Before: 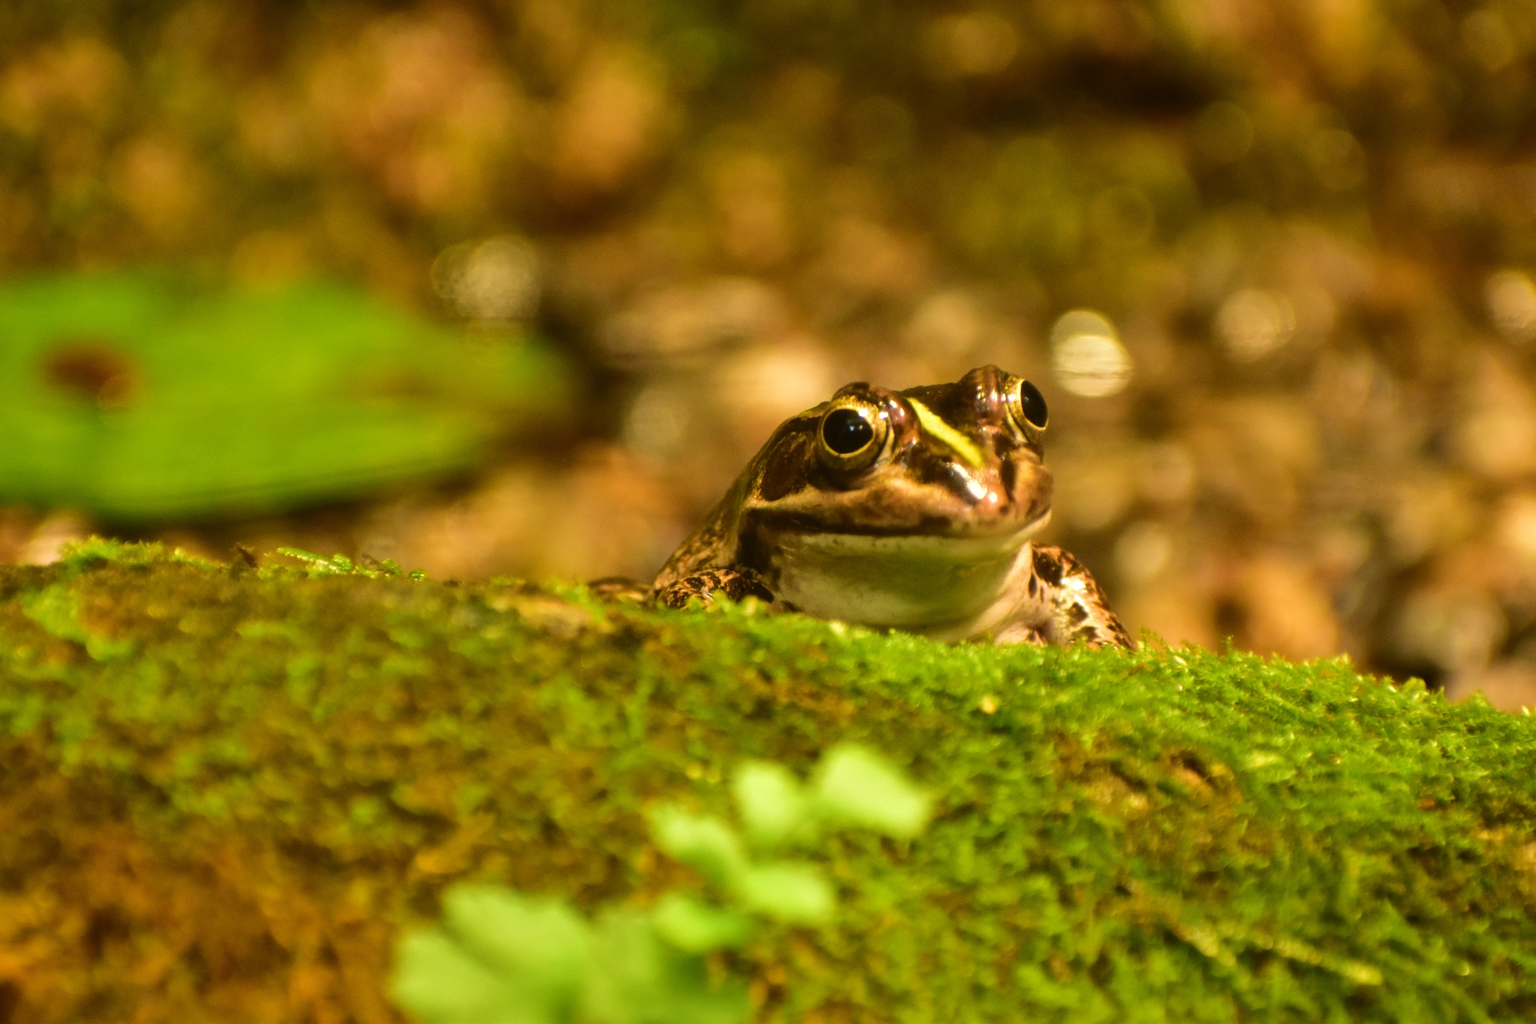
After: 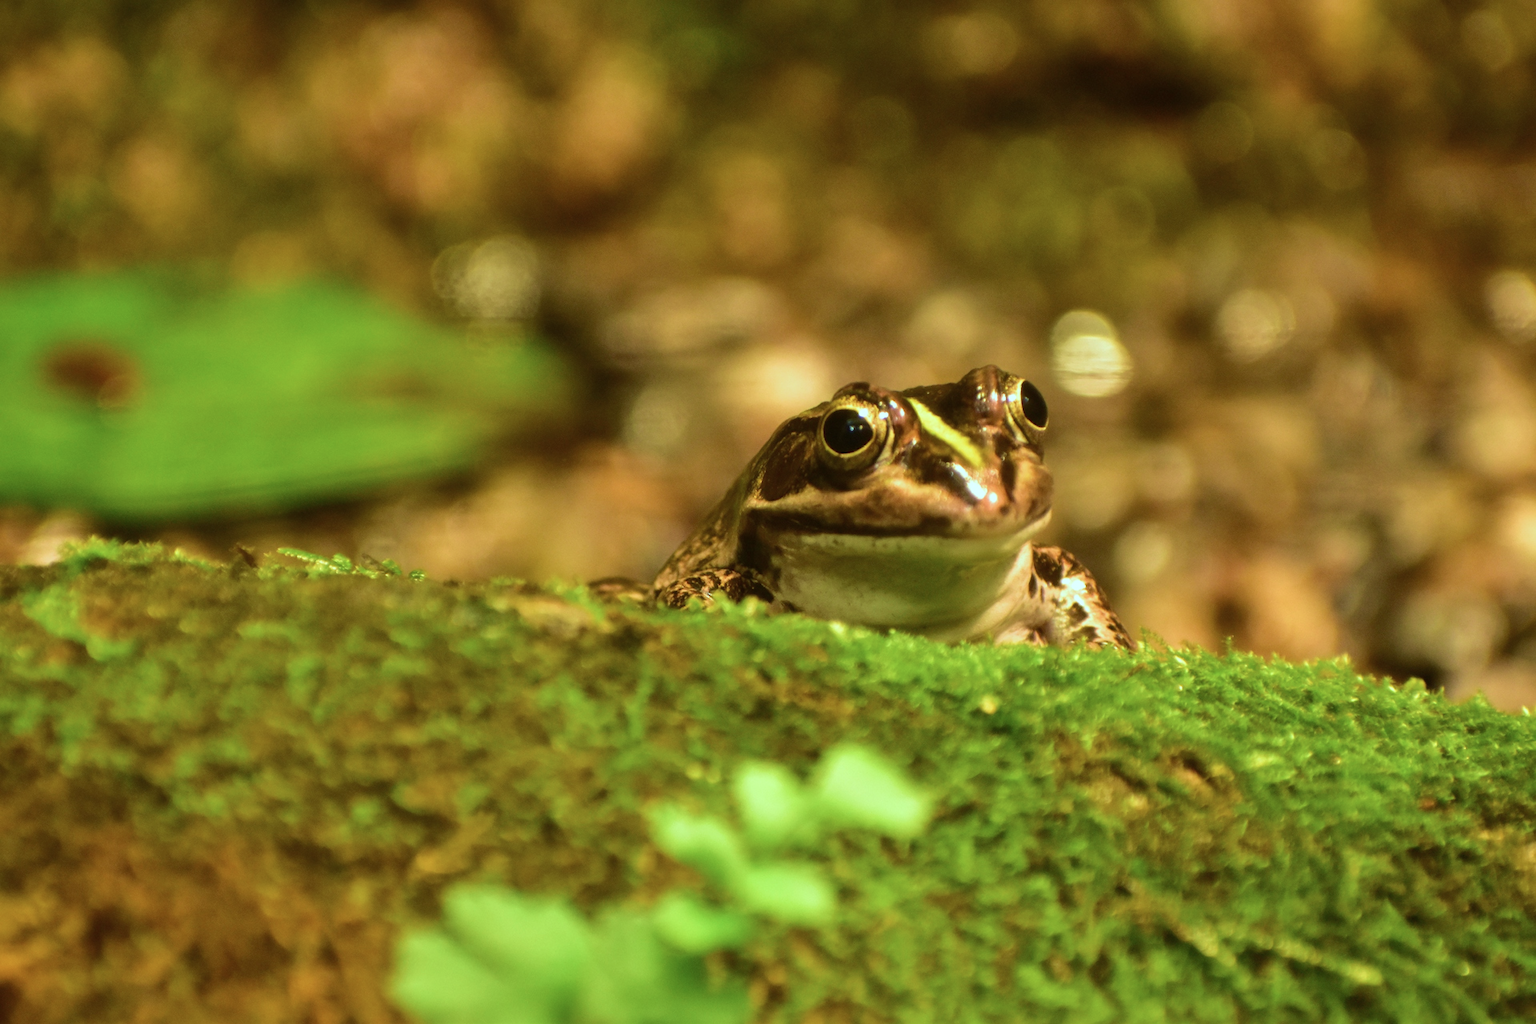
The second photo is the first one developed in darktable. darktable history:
color correction: highlights a* -11.71, highlights b* -15.58
velvia: on, module defaults
